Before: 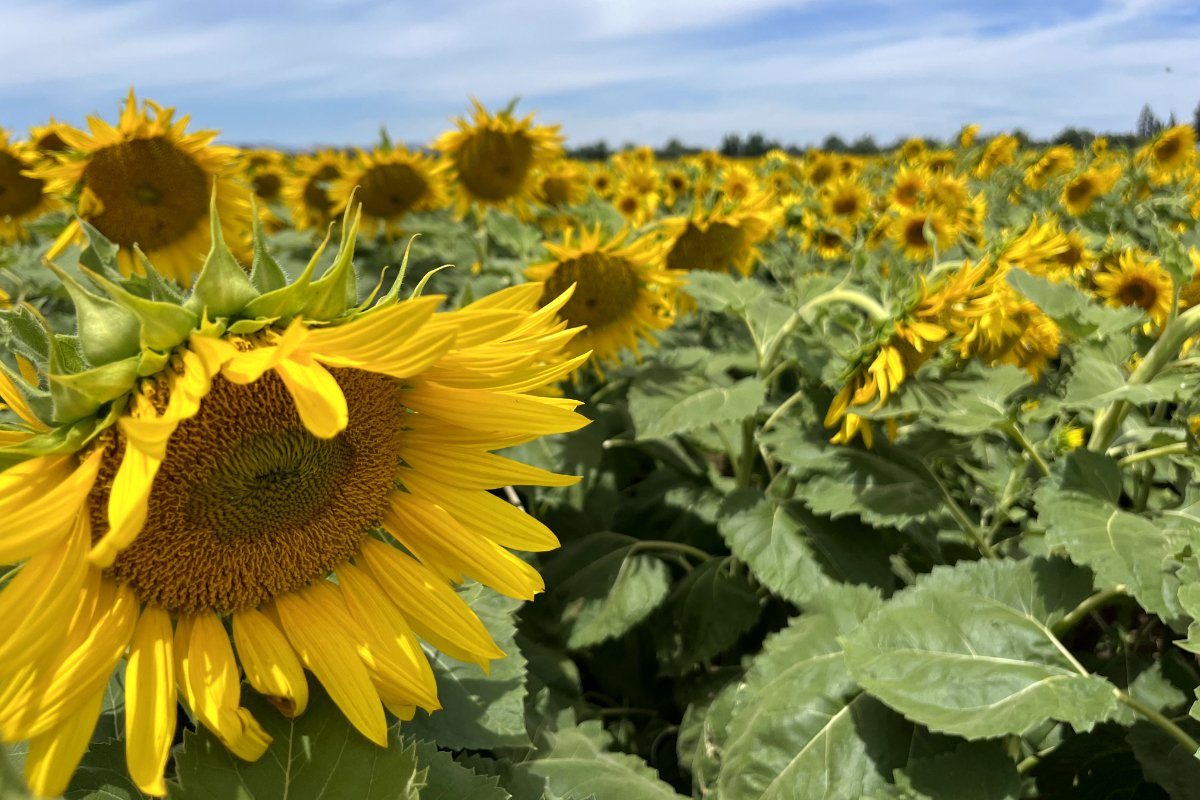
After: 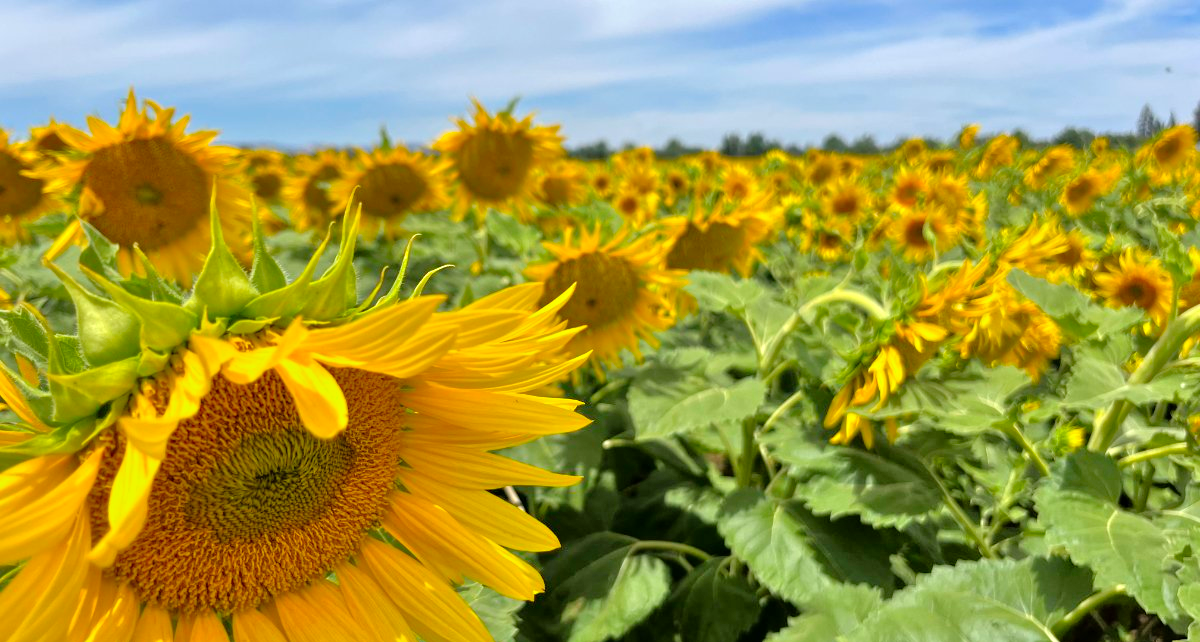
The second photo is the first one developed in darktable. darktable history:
tone equalizer: -7 EV 0.15 EV, -6 EV 0.6 EV, -5 EV 1.15 EV, -4 EV 1.33 EV, -3 EV 1.15 EV, -2 EV 0.6 EV, -1 EV 0.15 EV, mask exposure compensation -0.5 EV
crop: bottom 19.644%
vibrance: vibrance 50%
